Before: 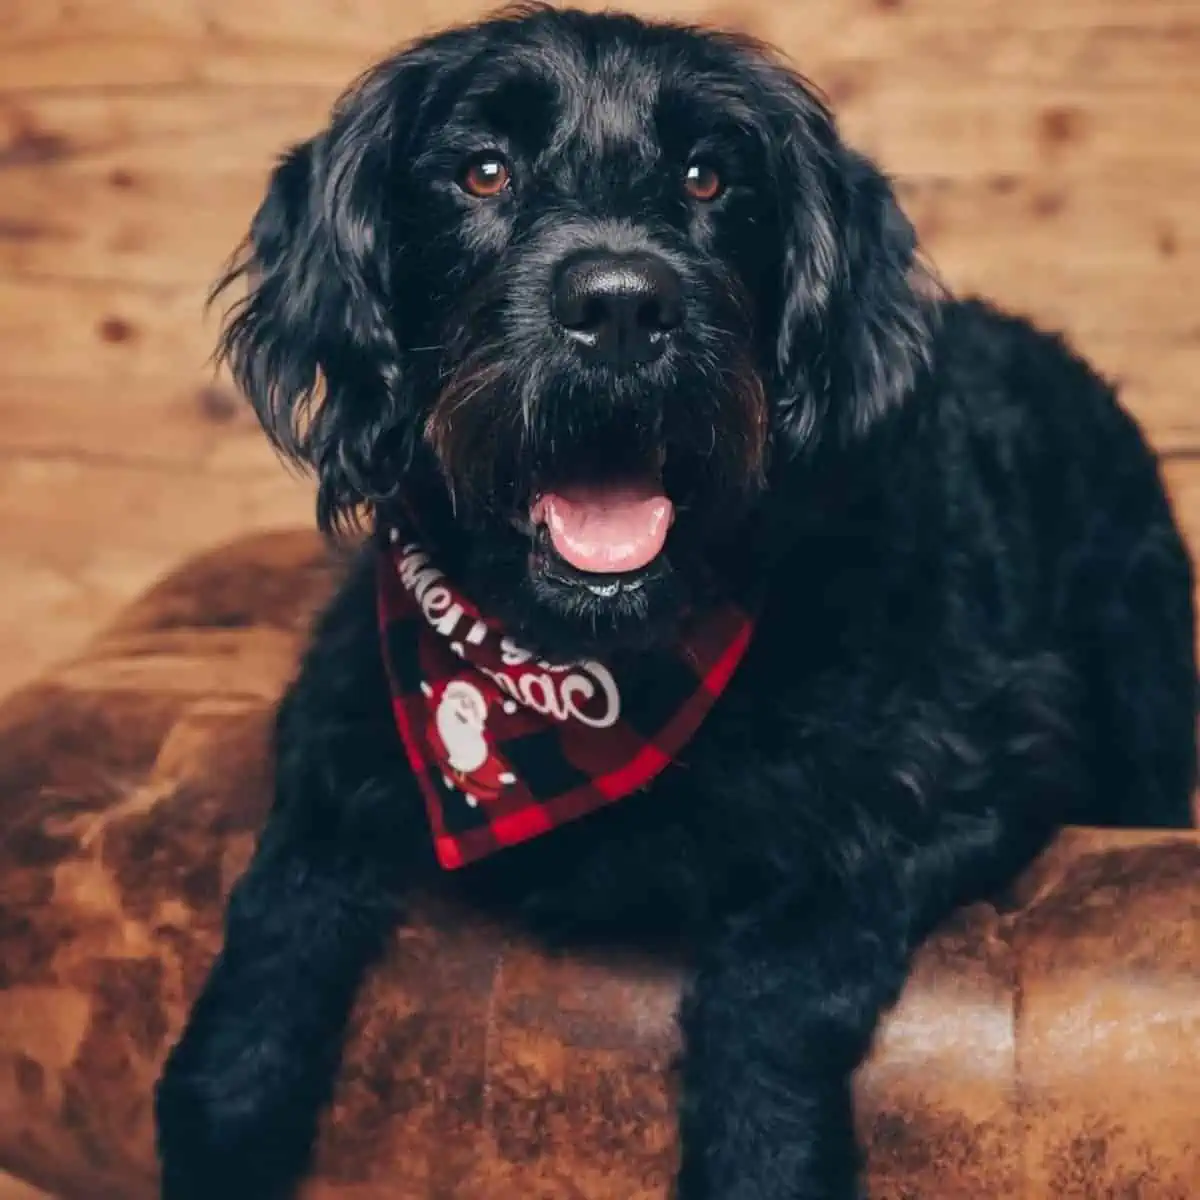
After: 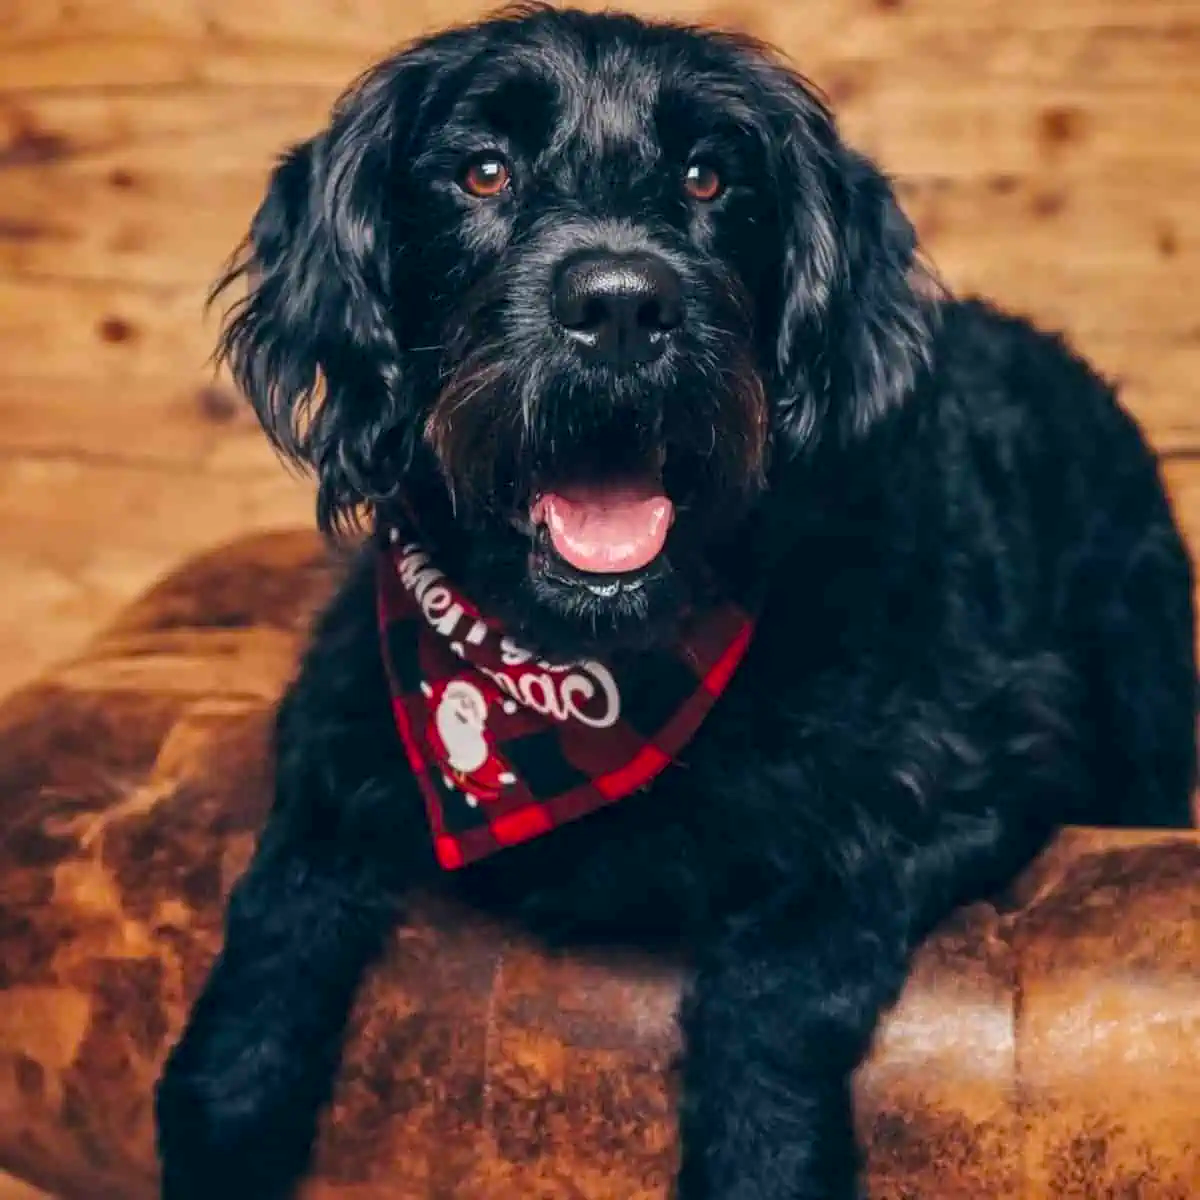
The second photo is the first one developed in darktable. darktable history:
local contrast: detail 130%
color balance rgb: perceptual saturation grading › global saturation 30.152%
